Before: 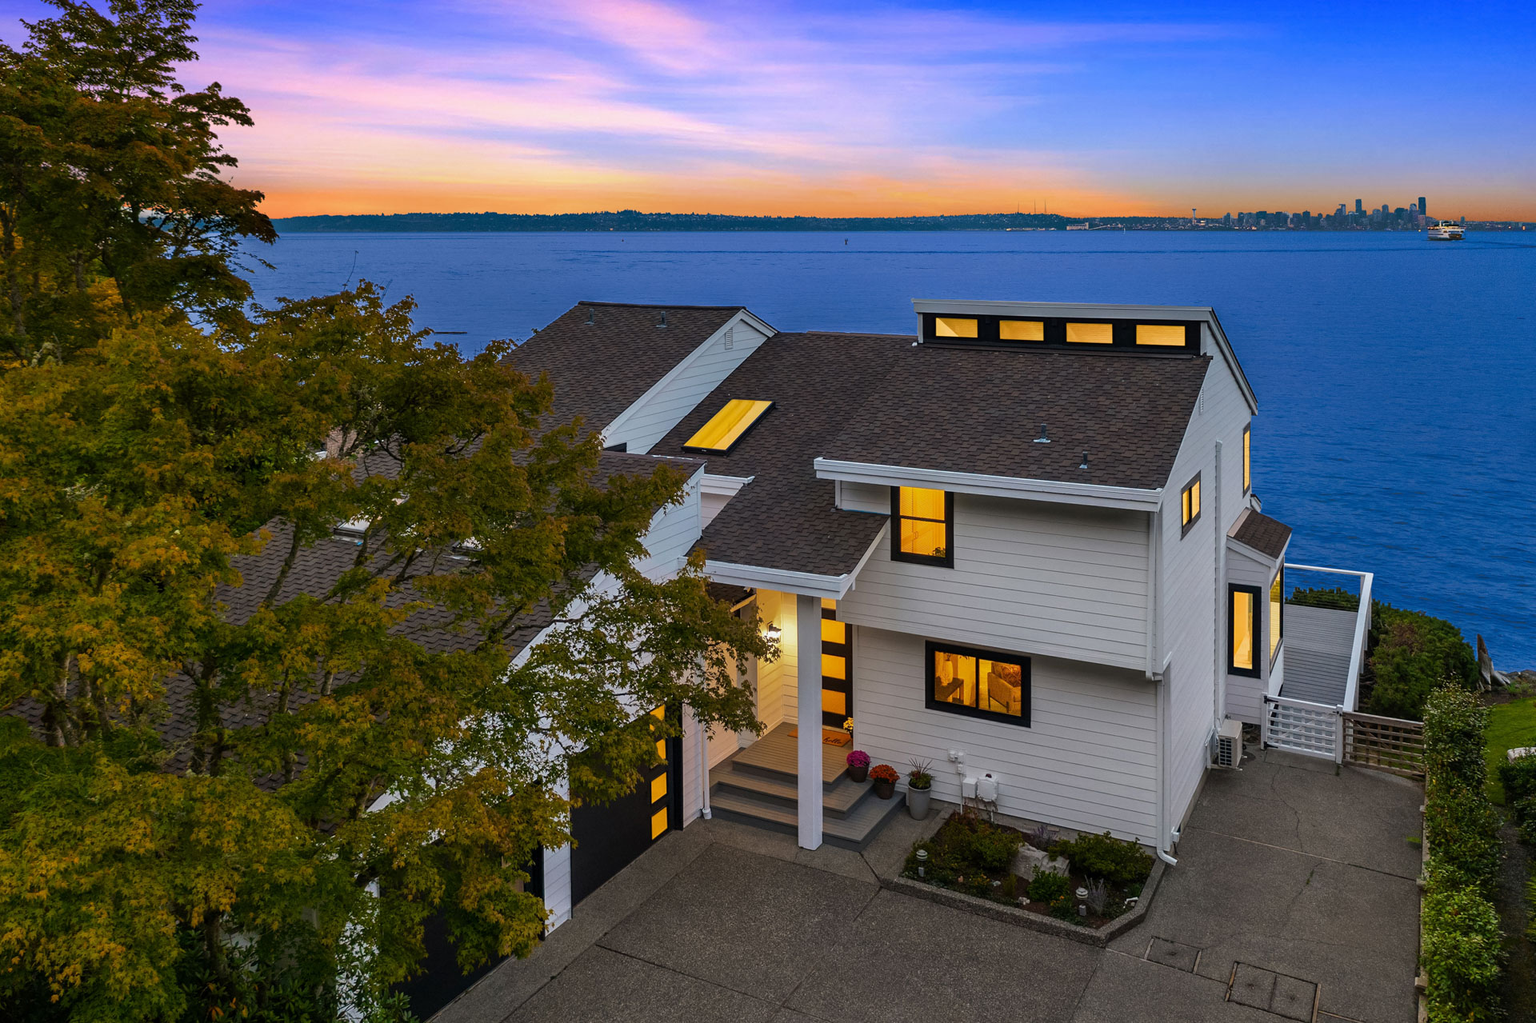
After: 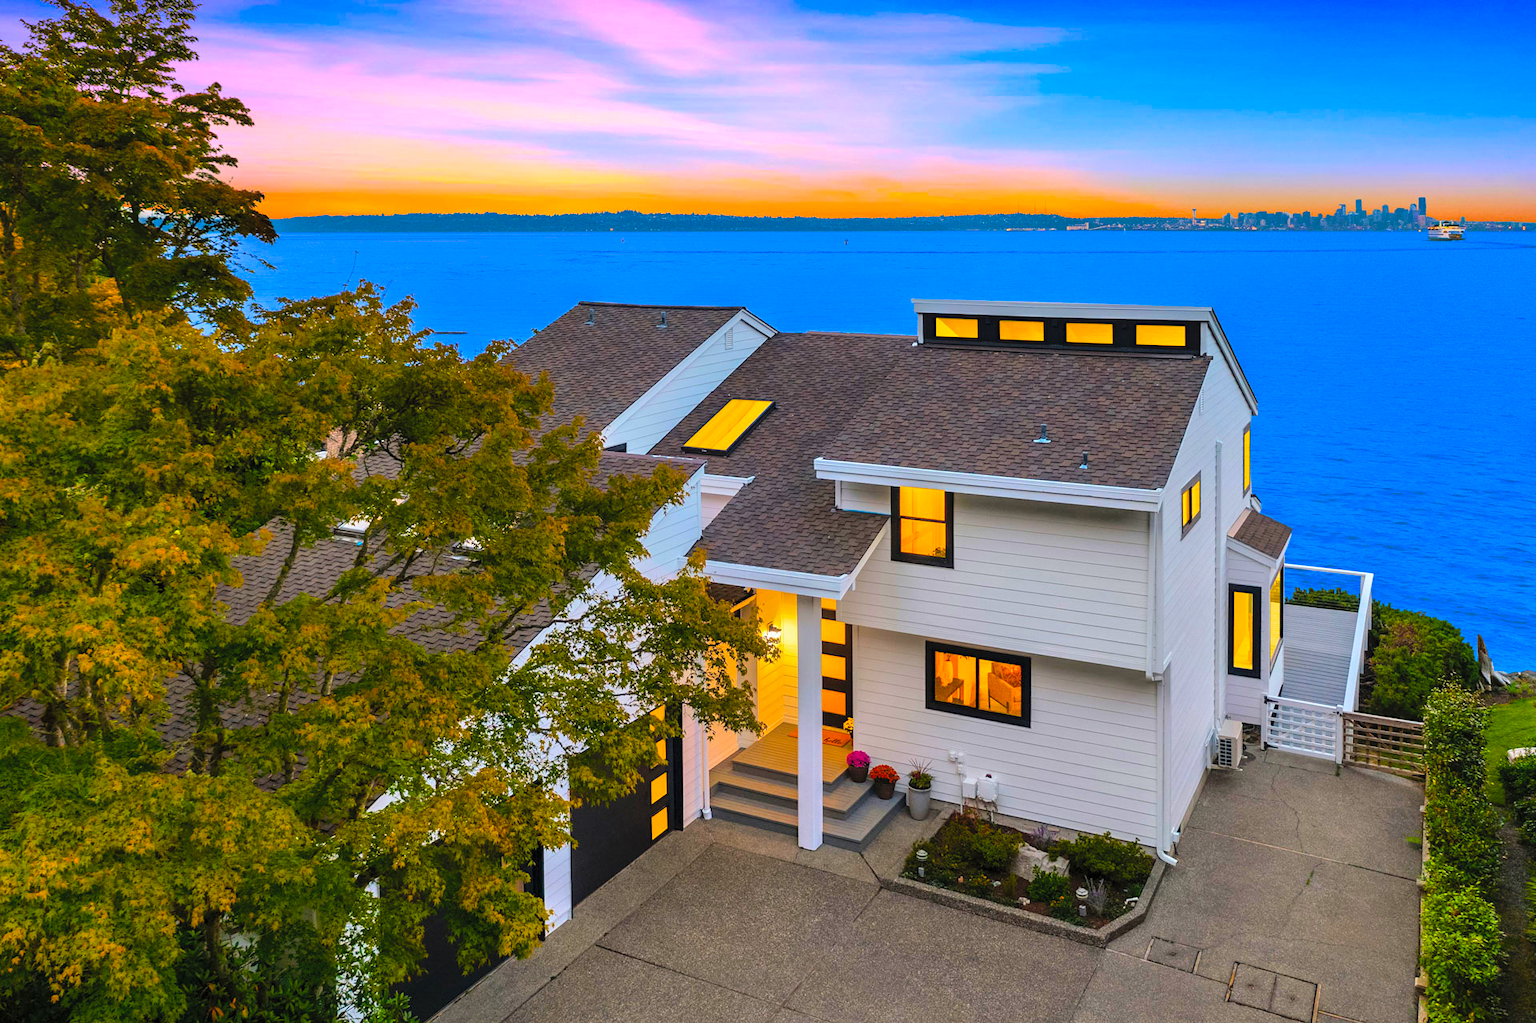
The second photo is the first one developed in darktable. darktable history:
exposure: compensate highlight preservation false
color balance rgb: perceptual saturation grading › global saturation 20%, global vibrance 20%
tone equalizer: -8 EV 0.001 EV, -7 EV -0.004 EV, -6 EV 0.009 EV, -5 EV 0.032 EV, -4 EV 0.276 EV, -3 EV 0.644 EV, -2 EV 0.584 EV, -1 EV 0.187 EV, +0 EV 0.024 EV
contrast brightness saturation: contrast 0.07, brightness 0.18, saturation 0.4
